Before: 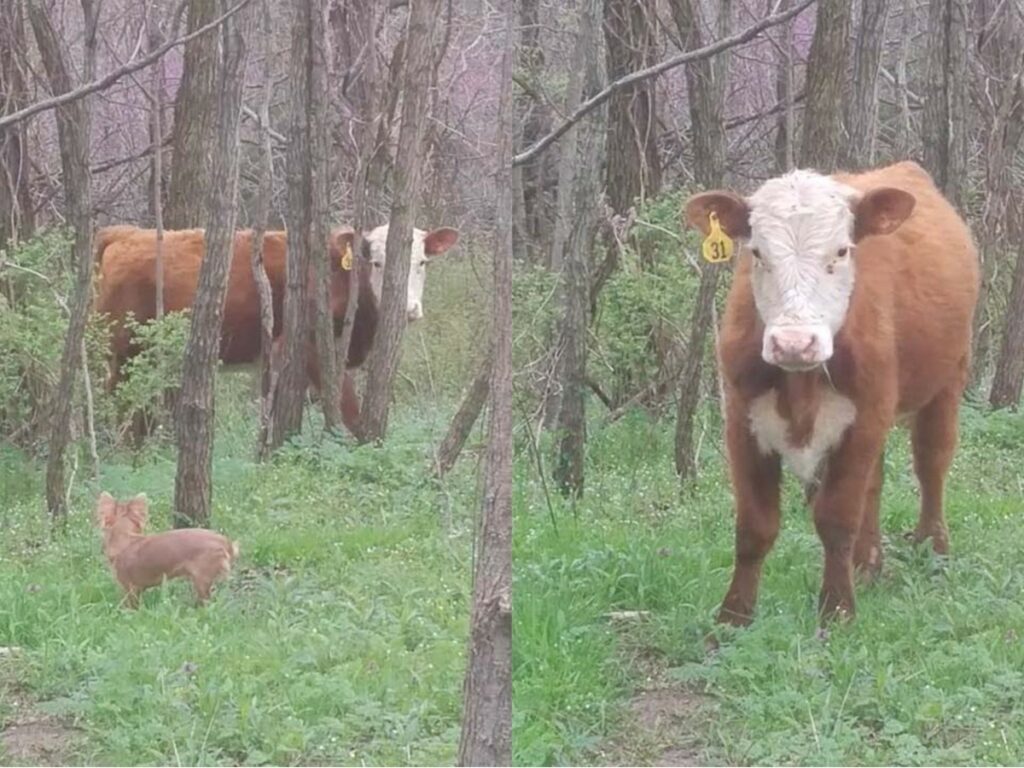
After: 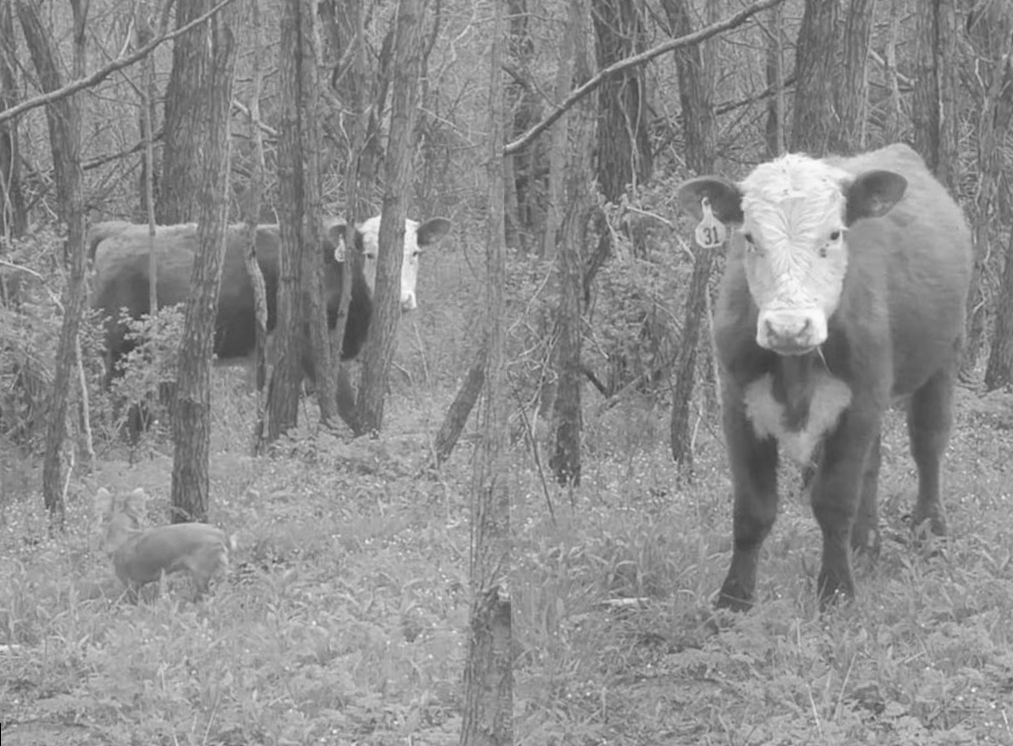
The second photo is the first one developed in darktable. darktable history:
rotate and perspective: rotation -1°, crop left 0.011, crop right 0.989, crop top 0.025, crop bottom 0.975
monochrome: a -6.99, b 35.61, size 1.4
